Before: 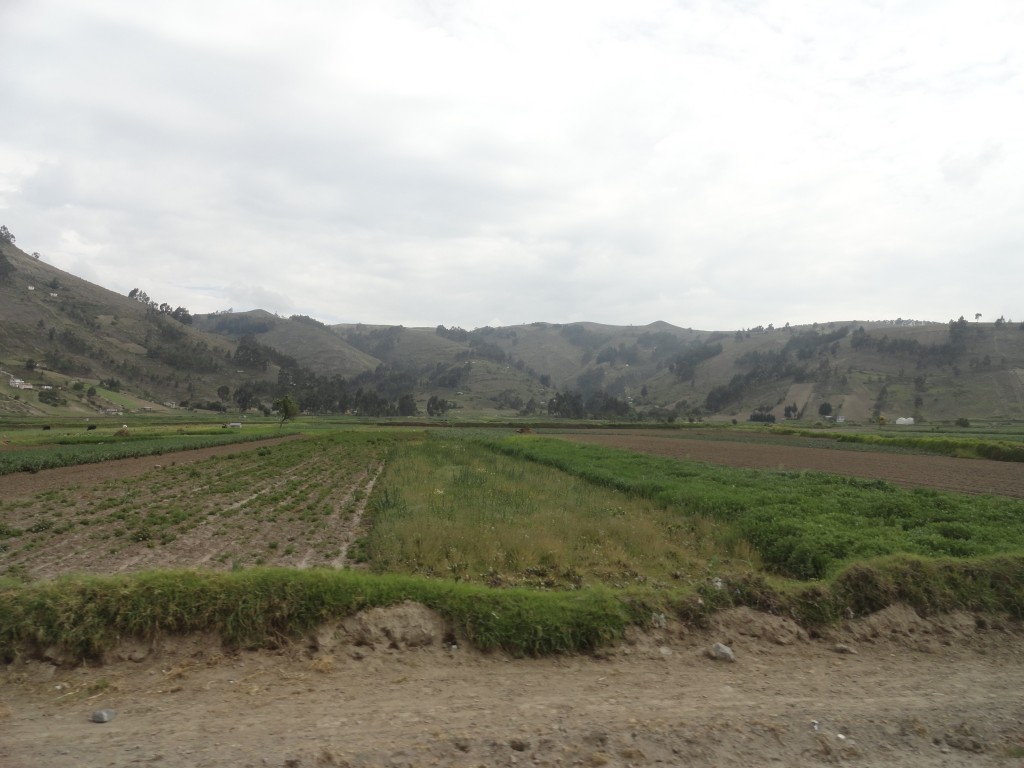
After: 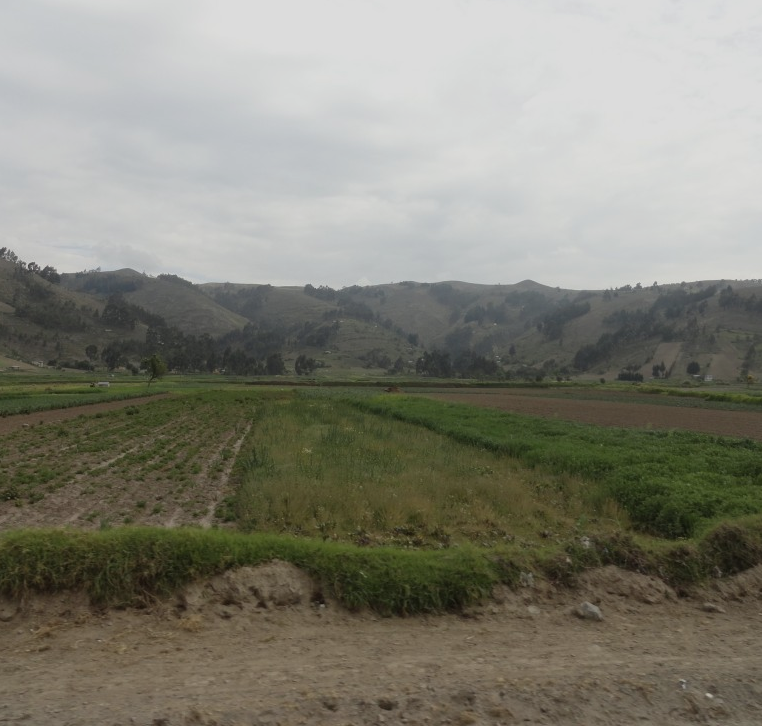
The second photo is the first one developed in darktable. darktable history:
exposure: exposure -0.489 EV, compensate highlight preservation false
crop and rotate: left 12.948%, top 5.366%, right 12.622%
